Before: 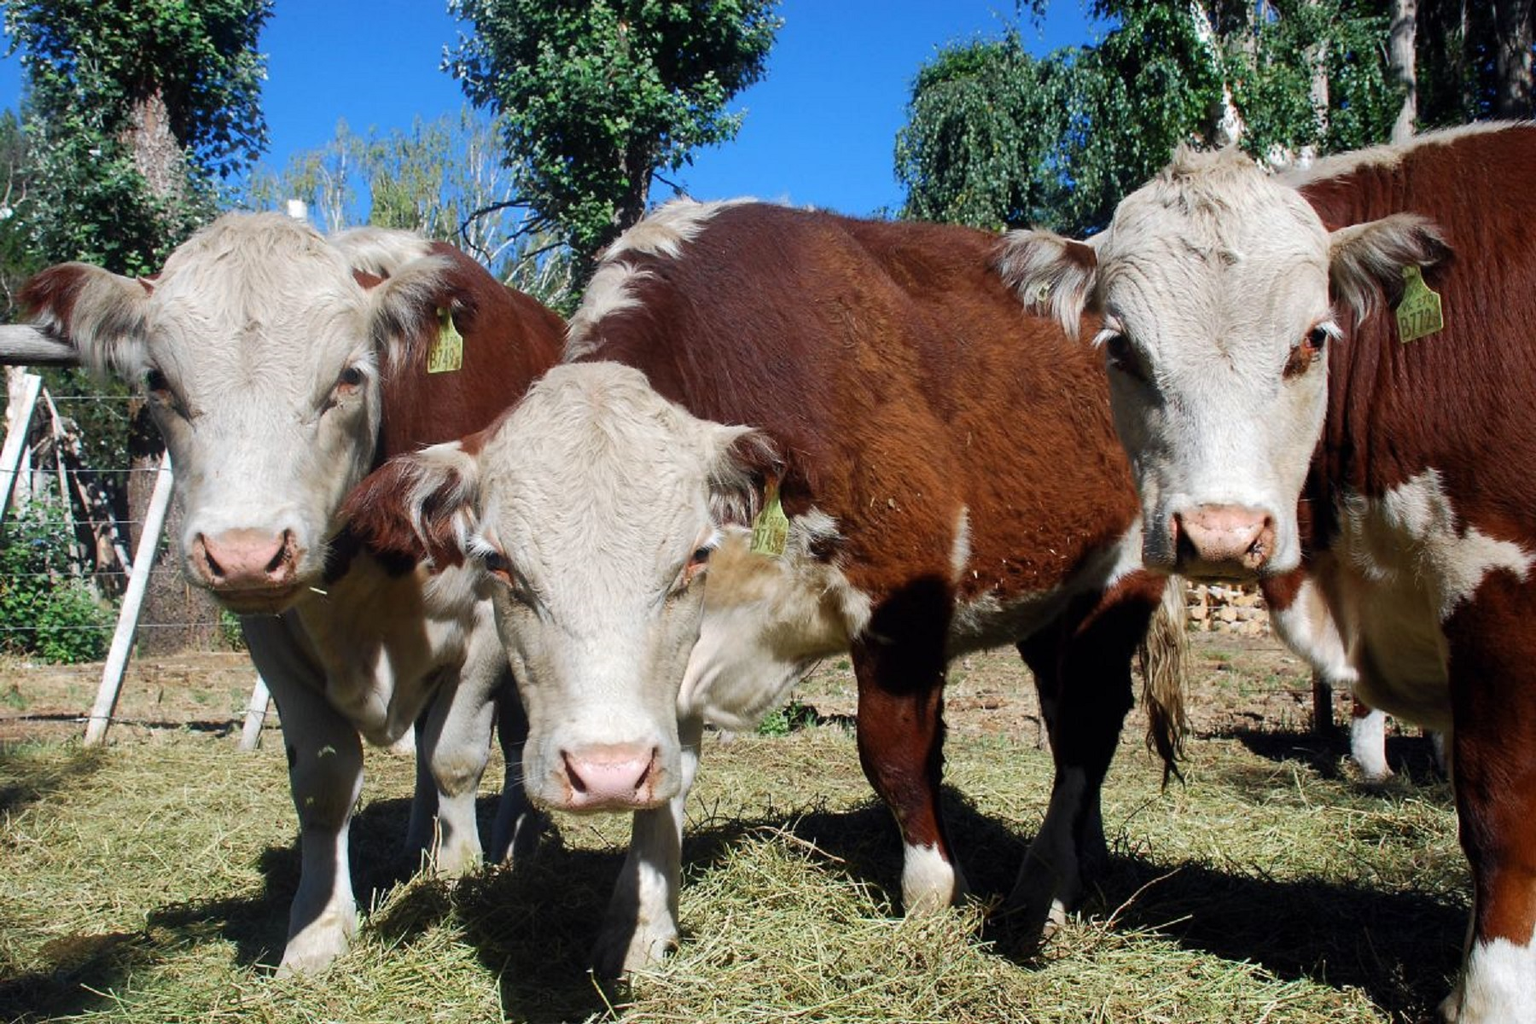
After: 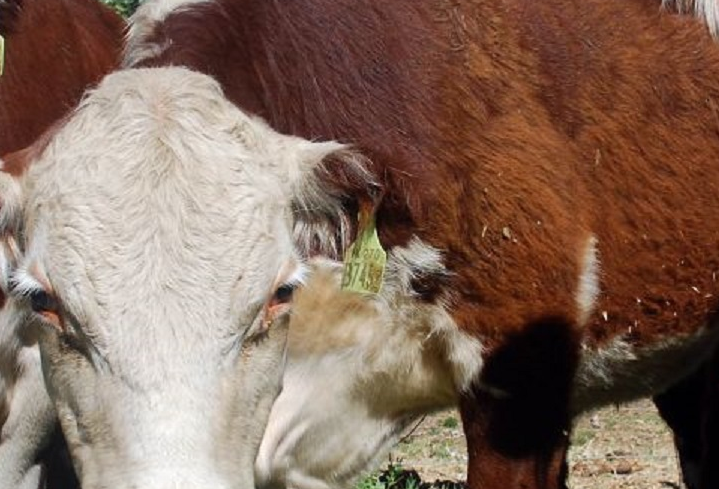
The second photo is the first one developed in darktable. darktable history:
crop: left 29.934%, top 29.768%, right 30.085%, bottom 29.461%
color zones: curves: ch1 [(0.25, 0.5) (0.747, 0.71)]
